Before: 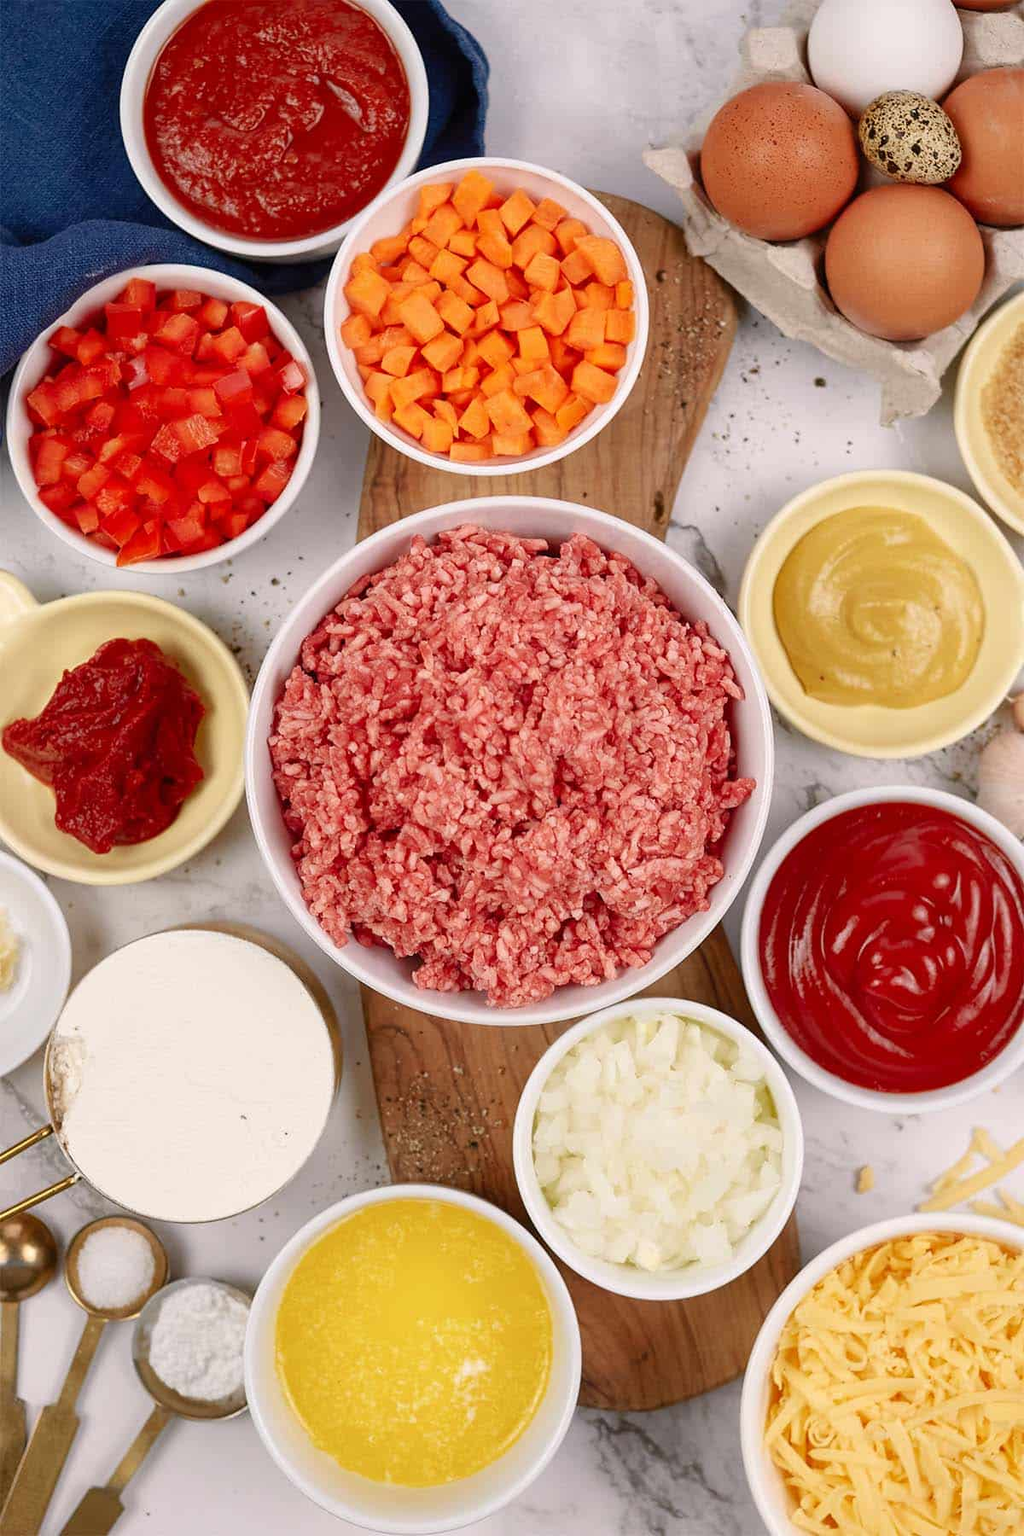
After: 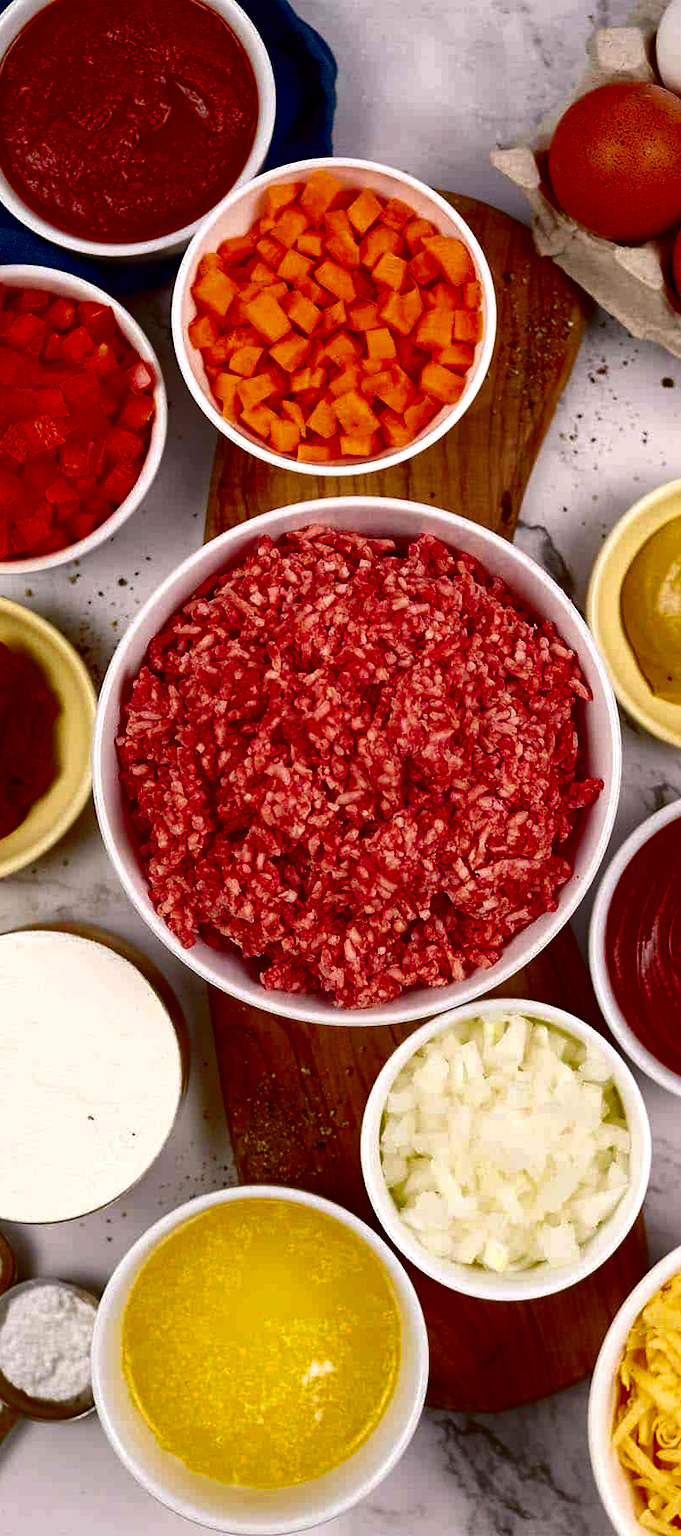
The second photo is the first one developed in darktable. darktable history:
exposure: exposure 0.258 EV, compensate highlight preservation false
contrast brightness saturation: contrast 0.089, brightness -0.596, saturation 0.167
crop and rotate: left 14.917%, right 18.563%
color balance rgb: shadows lift › chroma 2.035%, shadows lift › hue 49.88°, perceptual saturation grading › global saturation 25.279%
